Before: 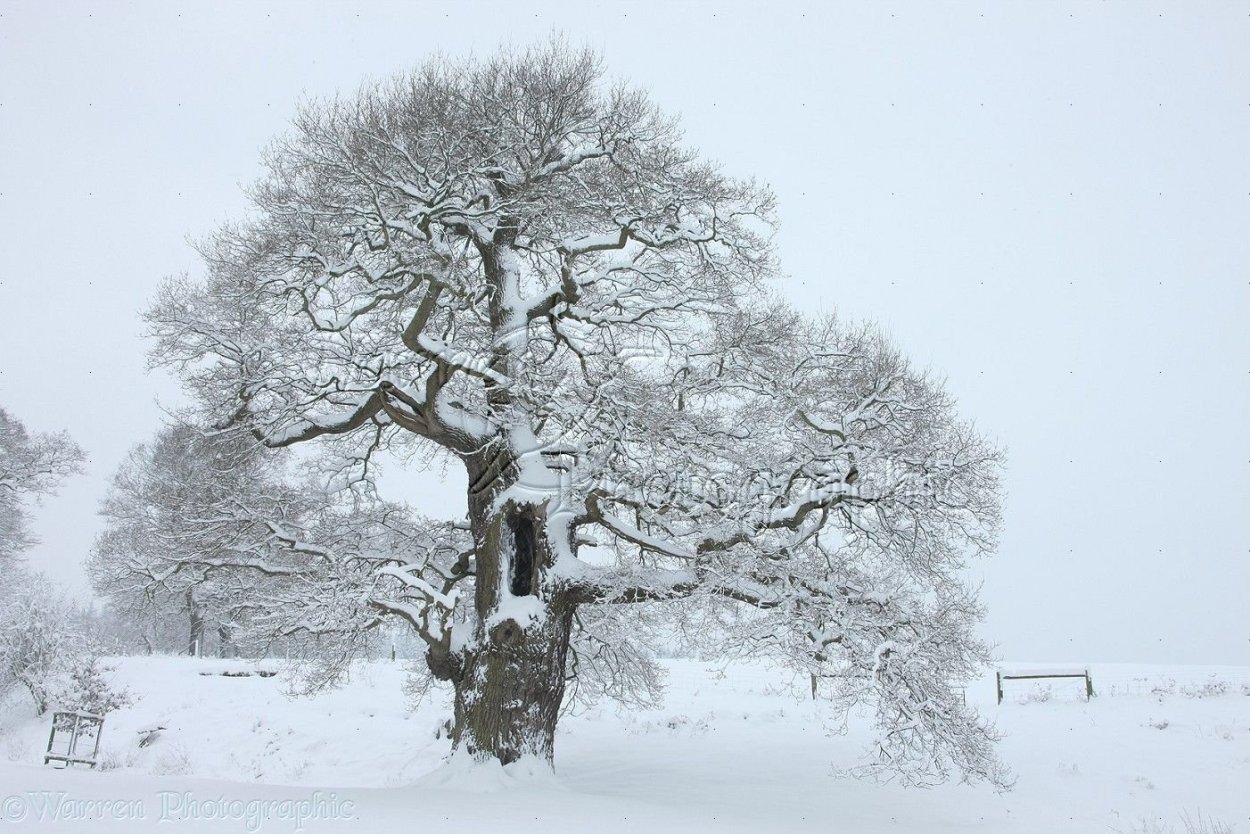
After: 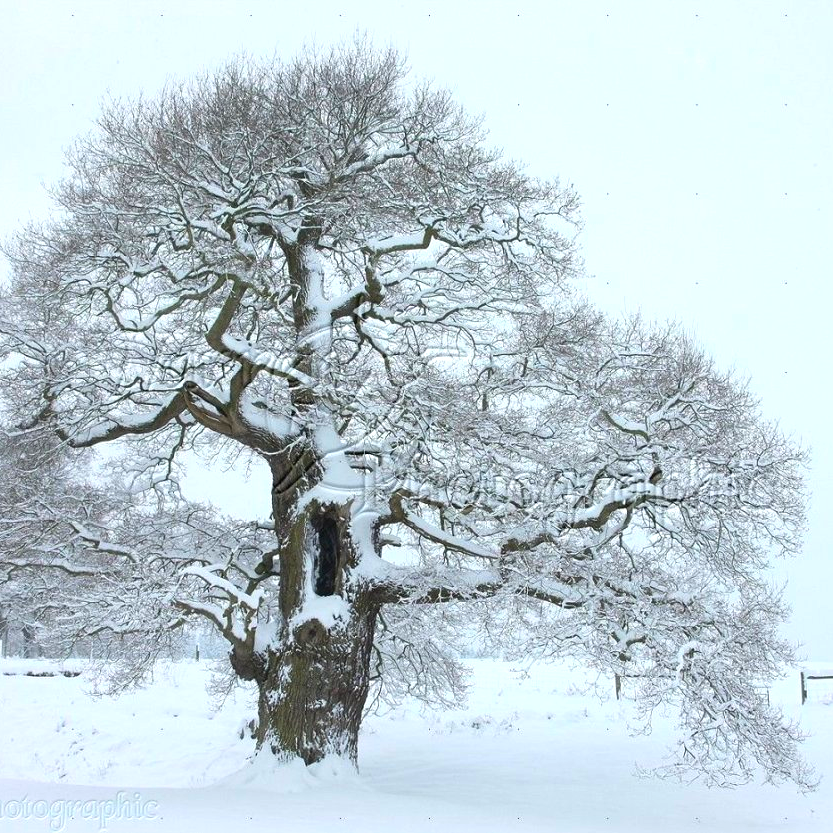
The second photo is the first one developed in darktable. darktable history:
color balance rgb: linear chroma grading › global chroma 50%, perceptual saturation grading › global saturation 2.34%, global vibrance 6.64%, contrast 12.71%, saturation formula JzAzBz (2021)
crop and rotate: left 15.754%, right 17.579%
